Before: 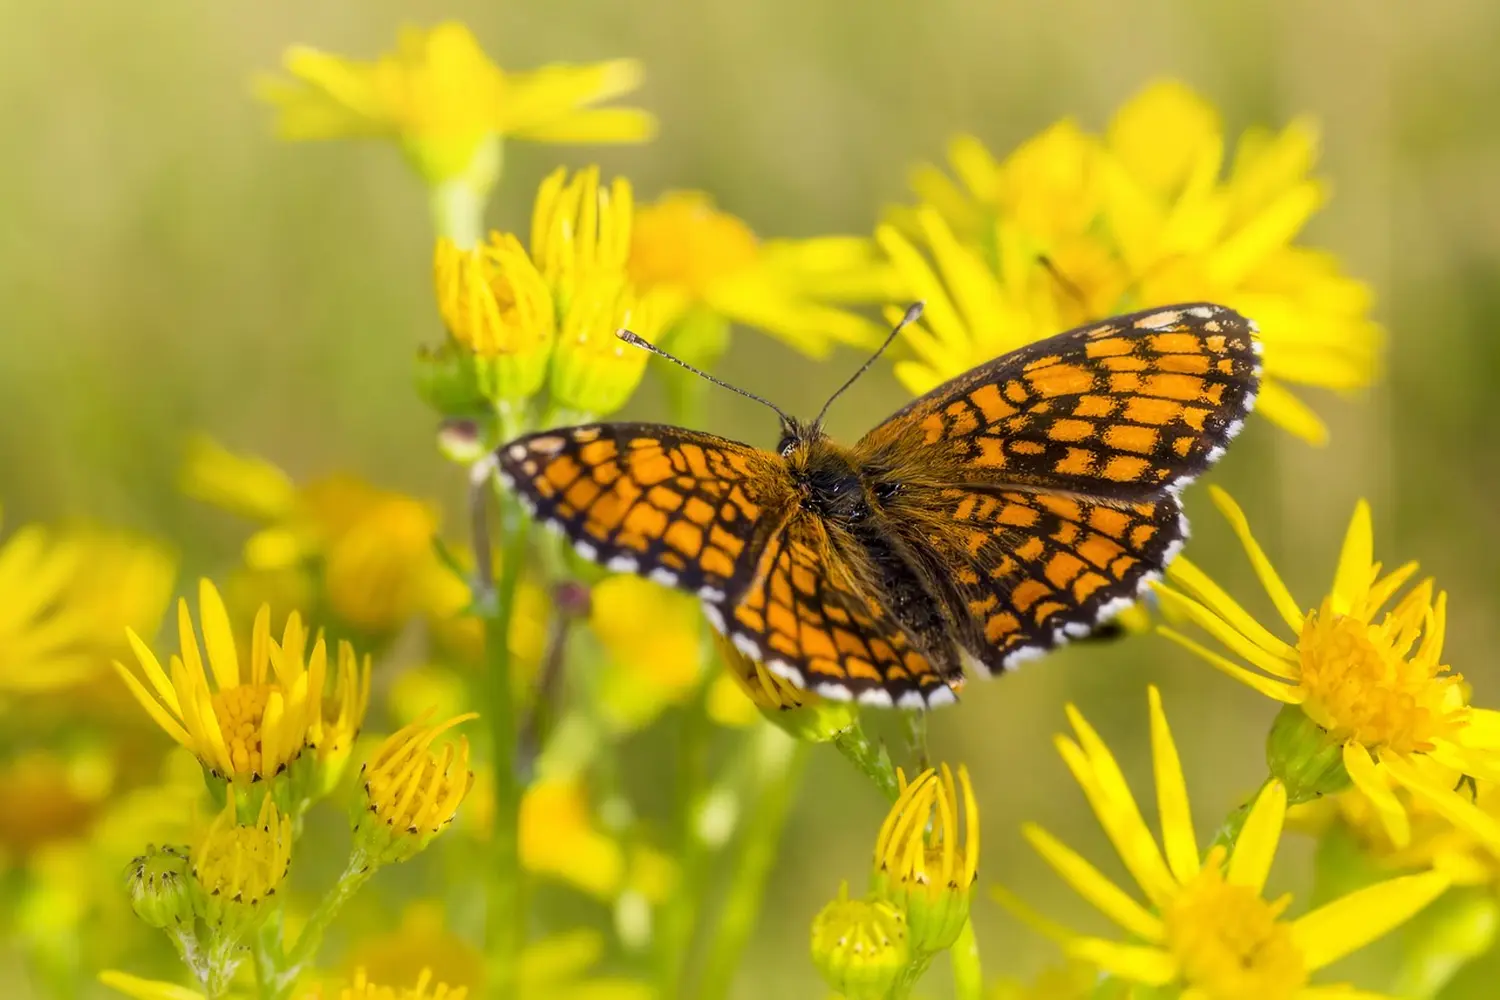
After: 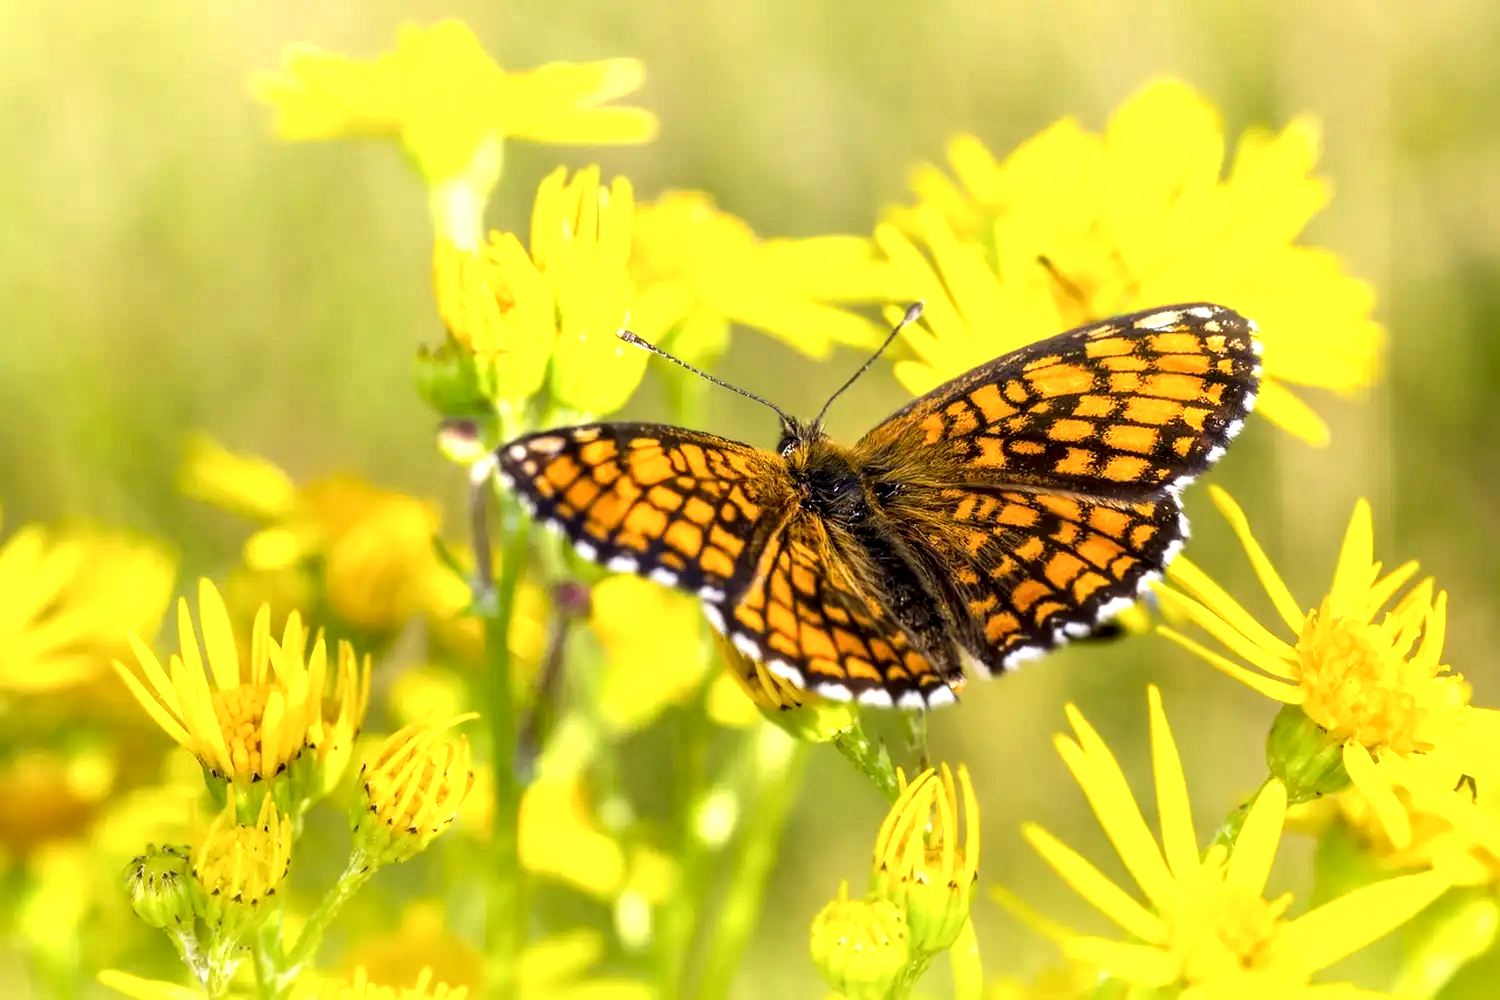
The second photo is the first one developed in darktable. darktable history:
exposure: black level correction 0, exposure 0.7 EV, compensate exposure bias true, compensate highlight preservation false
local contrast: highlights 123%, shadows 126%, detail 140%, midtone range 0.254
tone equalizer: on, module defaults
